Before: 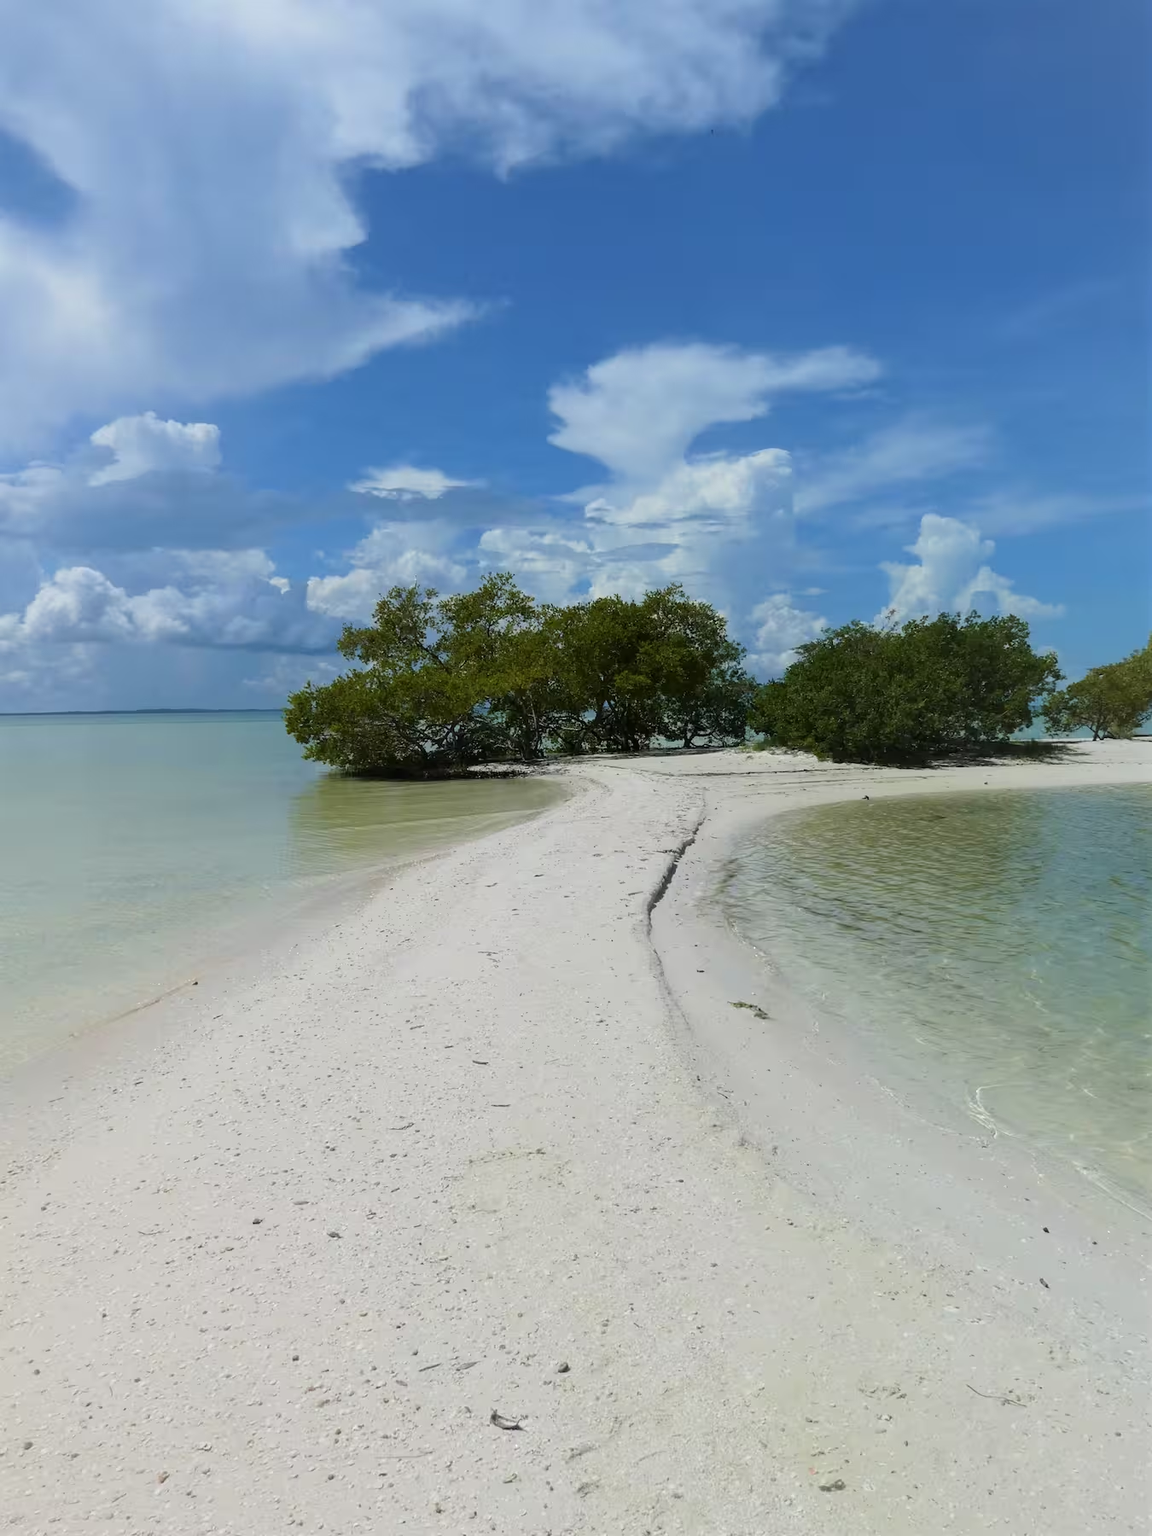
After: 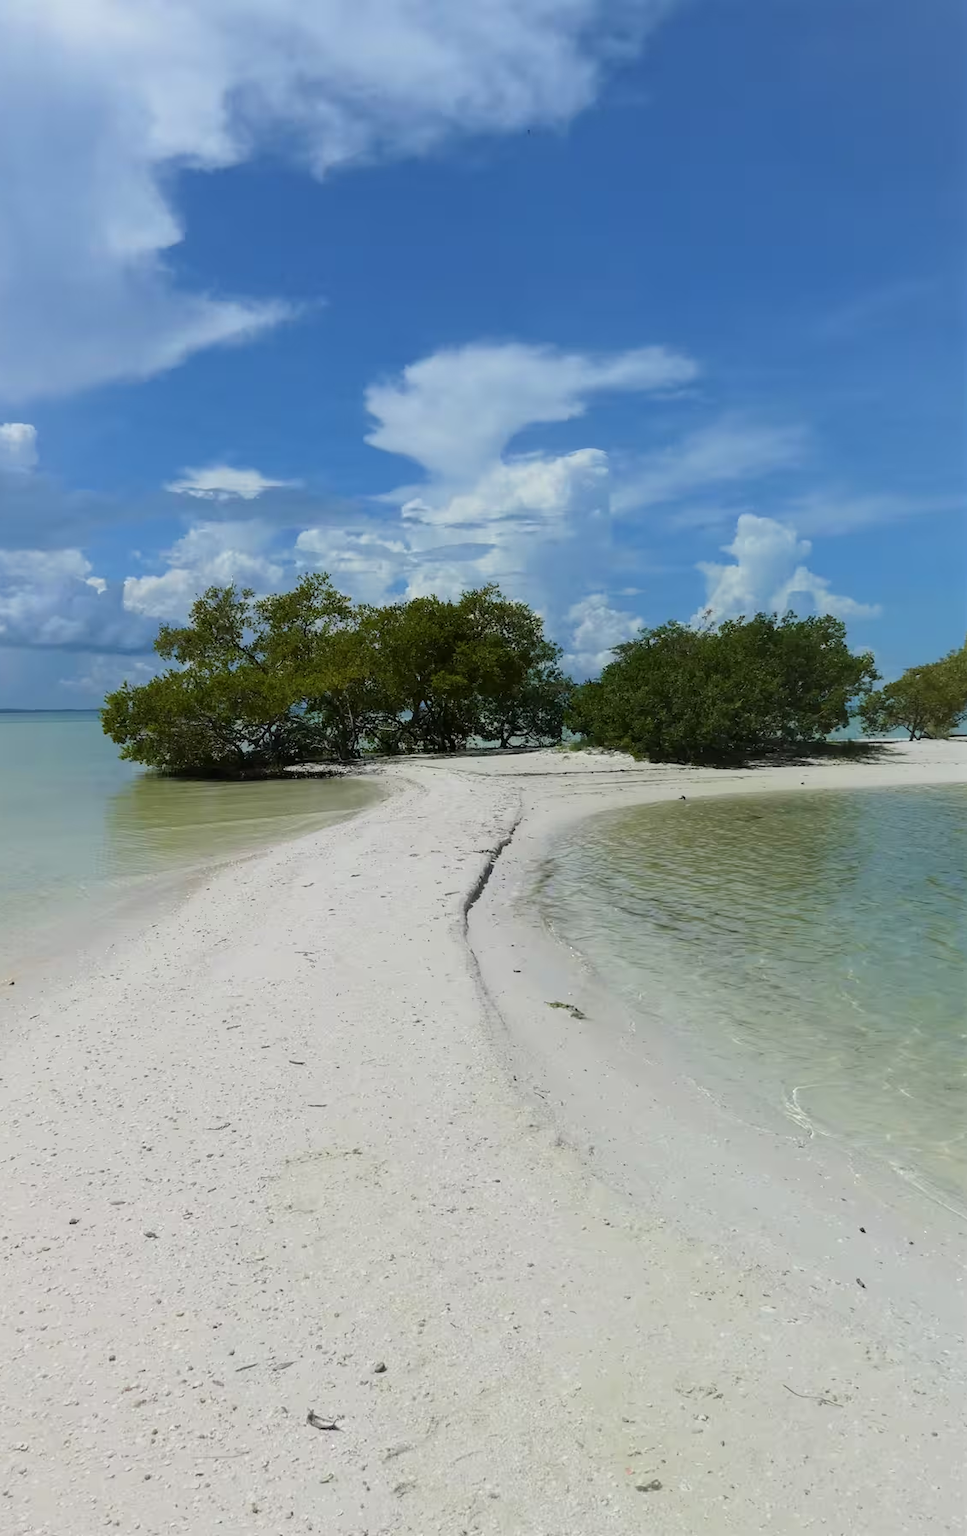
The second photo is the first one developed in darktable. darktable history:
crop: left 15.995%
